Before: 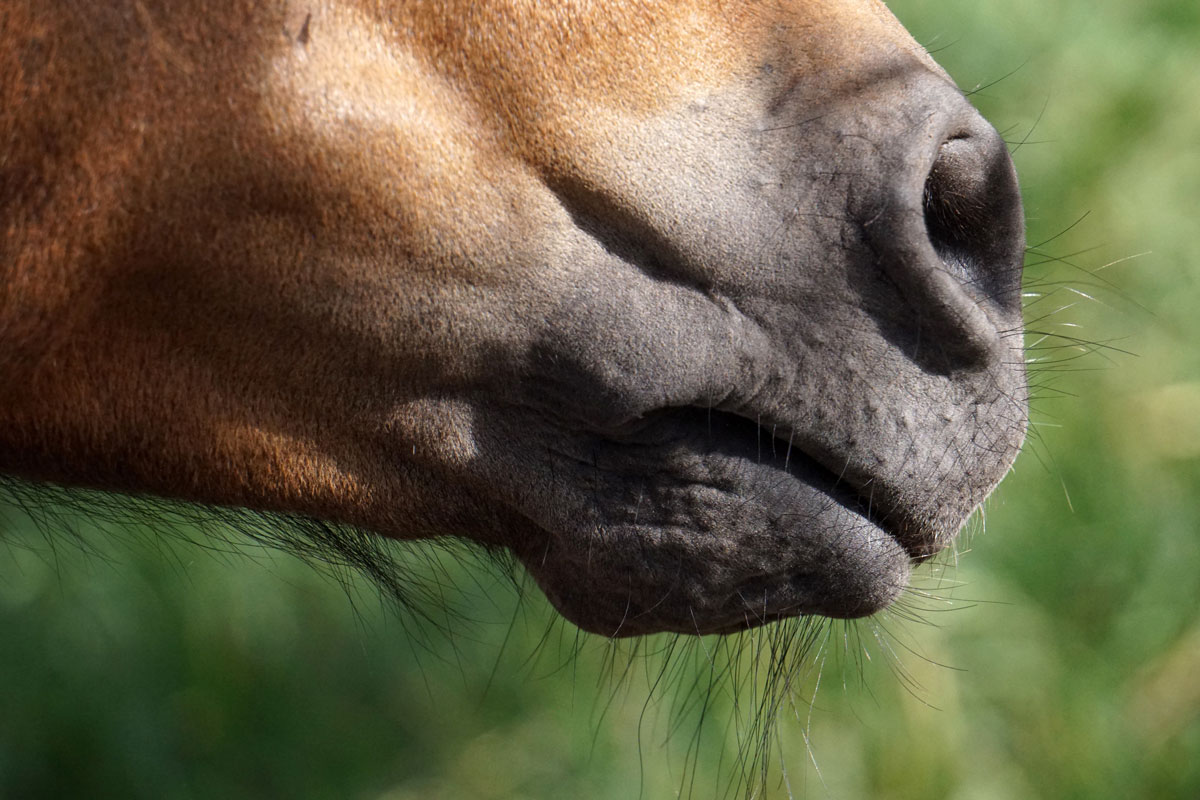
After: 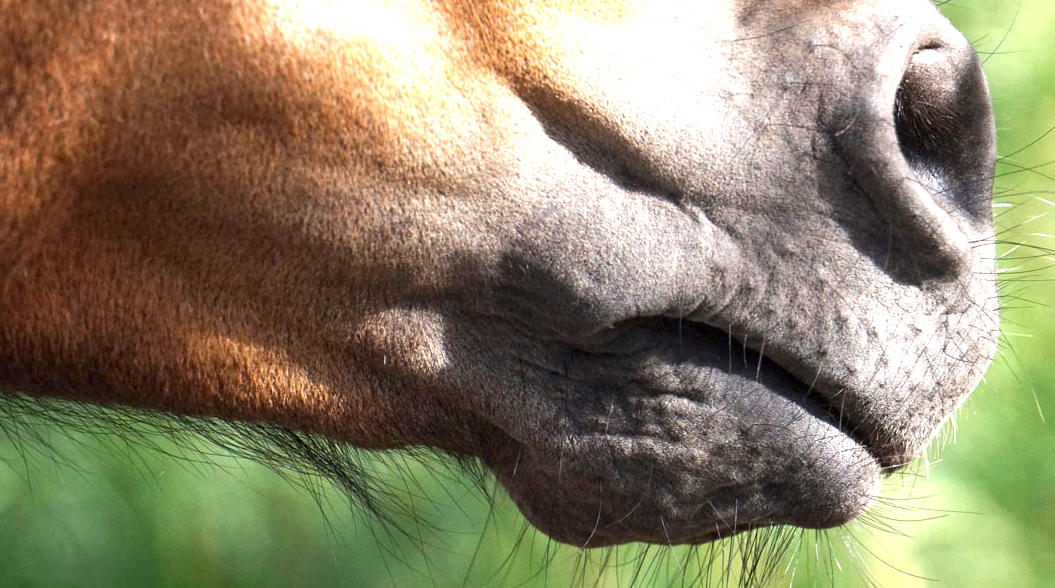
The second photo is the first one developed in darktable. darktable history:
exposure: black level correction 0, exposure 1.4 EV, compensate highlight preservation false
crop and rotate: left 2.425%, top 11.305%, right 9.6%, bottom 15.08%
